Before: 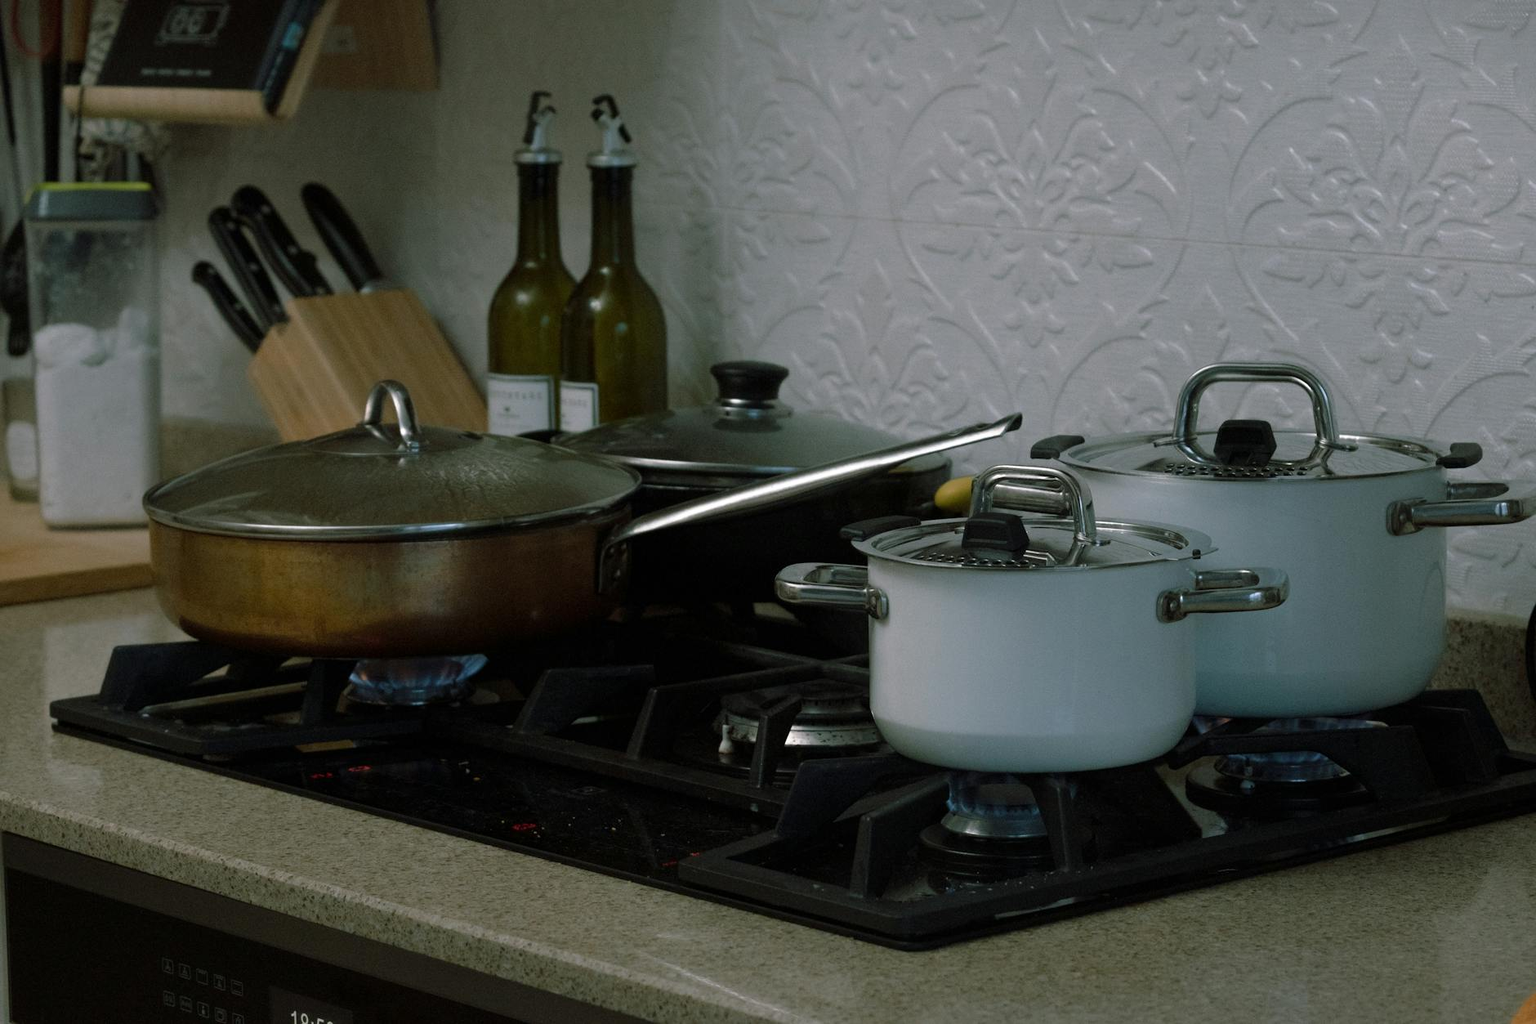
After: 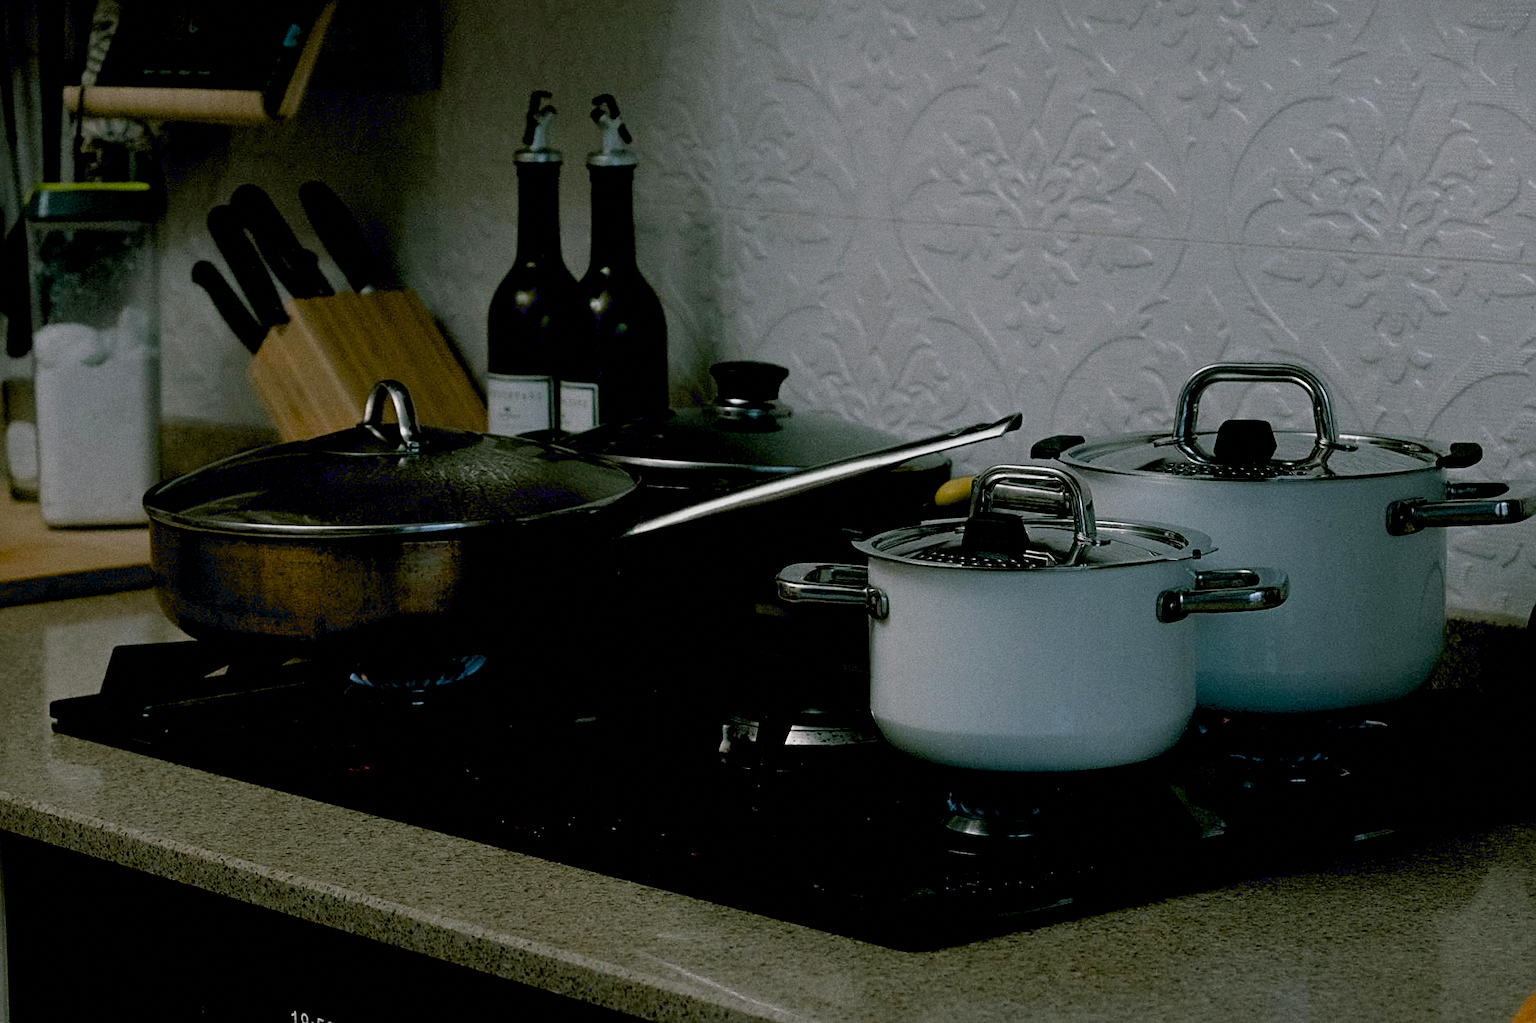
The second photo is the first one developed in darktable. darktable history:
sharpen: on, module defaults
exposure: black level correction 0.029, exposure -0.073 EV, compensate highlight preservation false
grain: on, module defaults
filmic rgb: white relative exposure 3.85 EV, hardness 4.3
